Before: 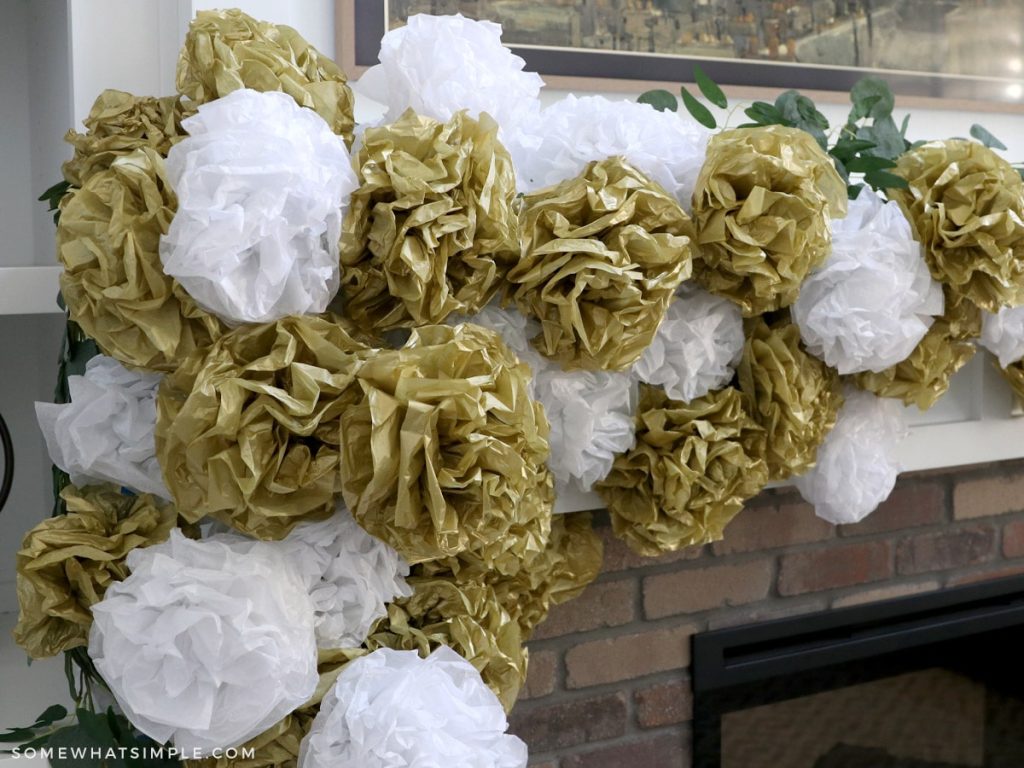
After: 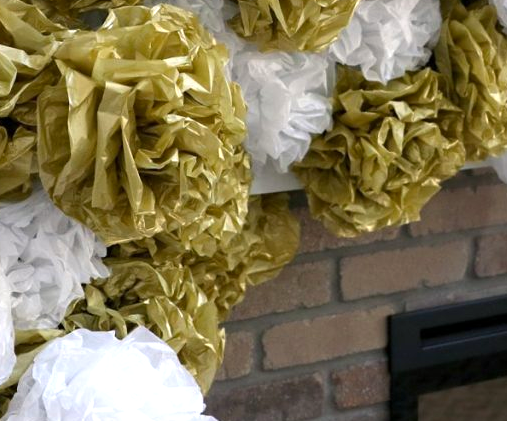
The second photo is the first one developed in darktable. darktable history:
crop: left 29.643%, top 41.58%, right 20.84%, bottom 3.48%
color balance rgb: shadows lift › chroma 2.052%, shadows lift › hue 250.87°, linear chroma grading › global chroma 0.503%, perceptual saturation grading › global saturation 0.147%, perceptual brilliance grading › global brilliance 10.879%, global vibrance 20%
color zones: curves: ch0 [(0.068, 0.464) (0.25, 0.5) (0.48, 0.508) (0.75, 0.536) (0.886, 0.476) (0.967, 0.456)]; ch1 [(0.066, 0.456) (0.25, 0.5) (0.616, 0.508) (0.746, 0.56) (0.934, 0.444)]
